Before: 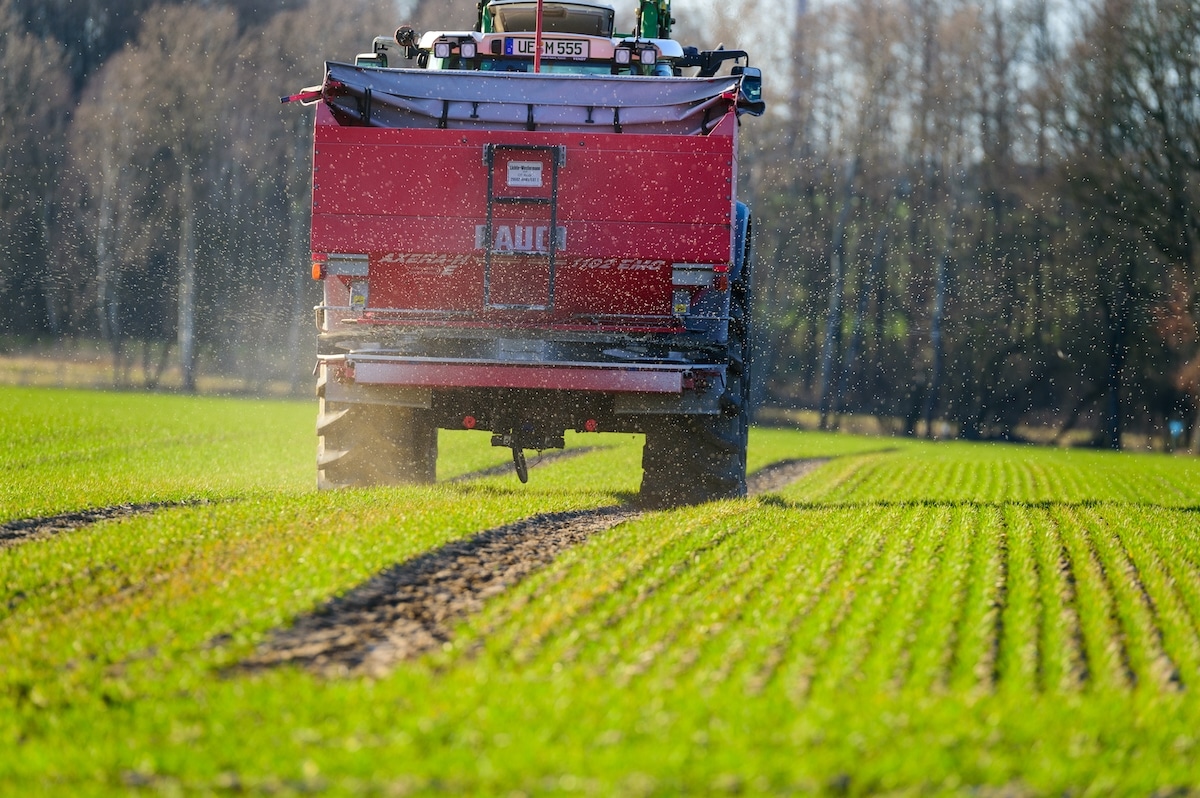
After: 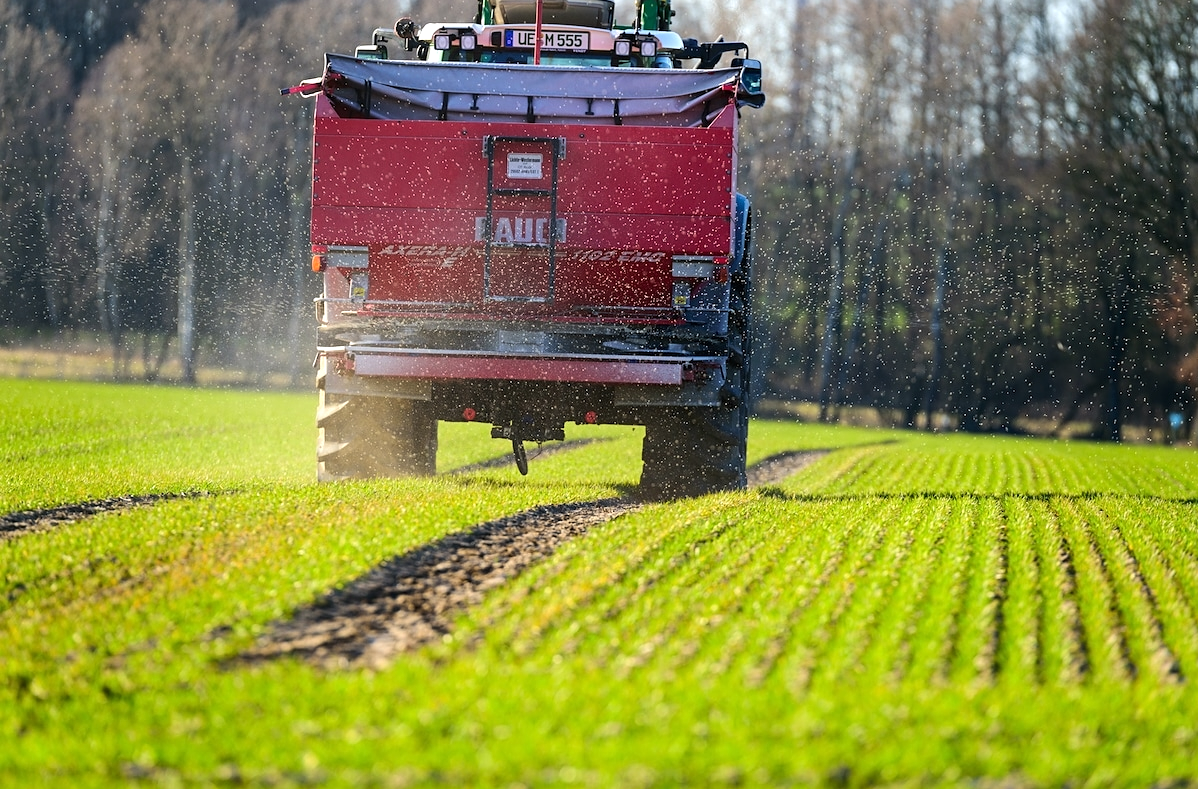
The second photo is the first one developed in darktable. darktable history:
sharpen: amount 0.214
crop: top 1.058%, right 0.094%
tone equalizer: -8 EV -0.387 EV, -7 EV -0.417 EV, -6 EV -0.337 EV, -5 EV -0.213 EV, -3 EV 0.189 EV, -2 EV 0.324 EV, -1 EV 0.374 EV, +0 EV 0.394 EV, edges refinement/feathering 500, mask exposure compensation -1.57 EV, preserve details no
